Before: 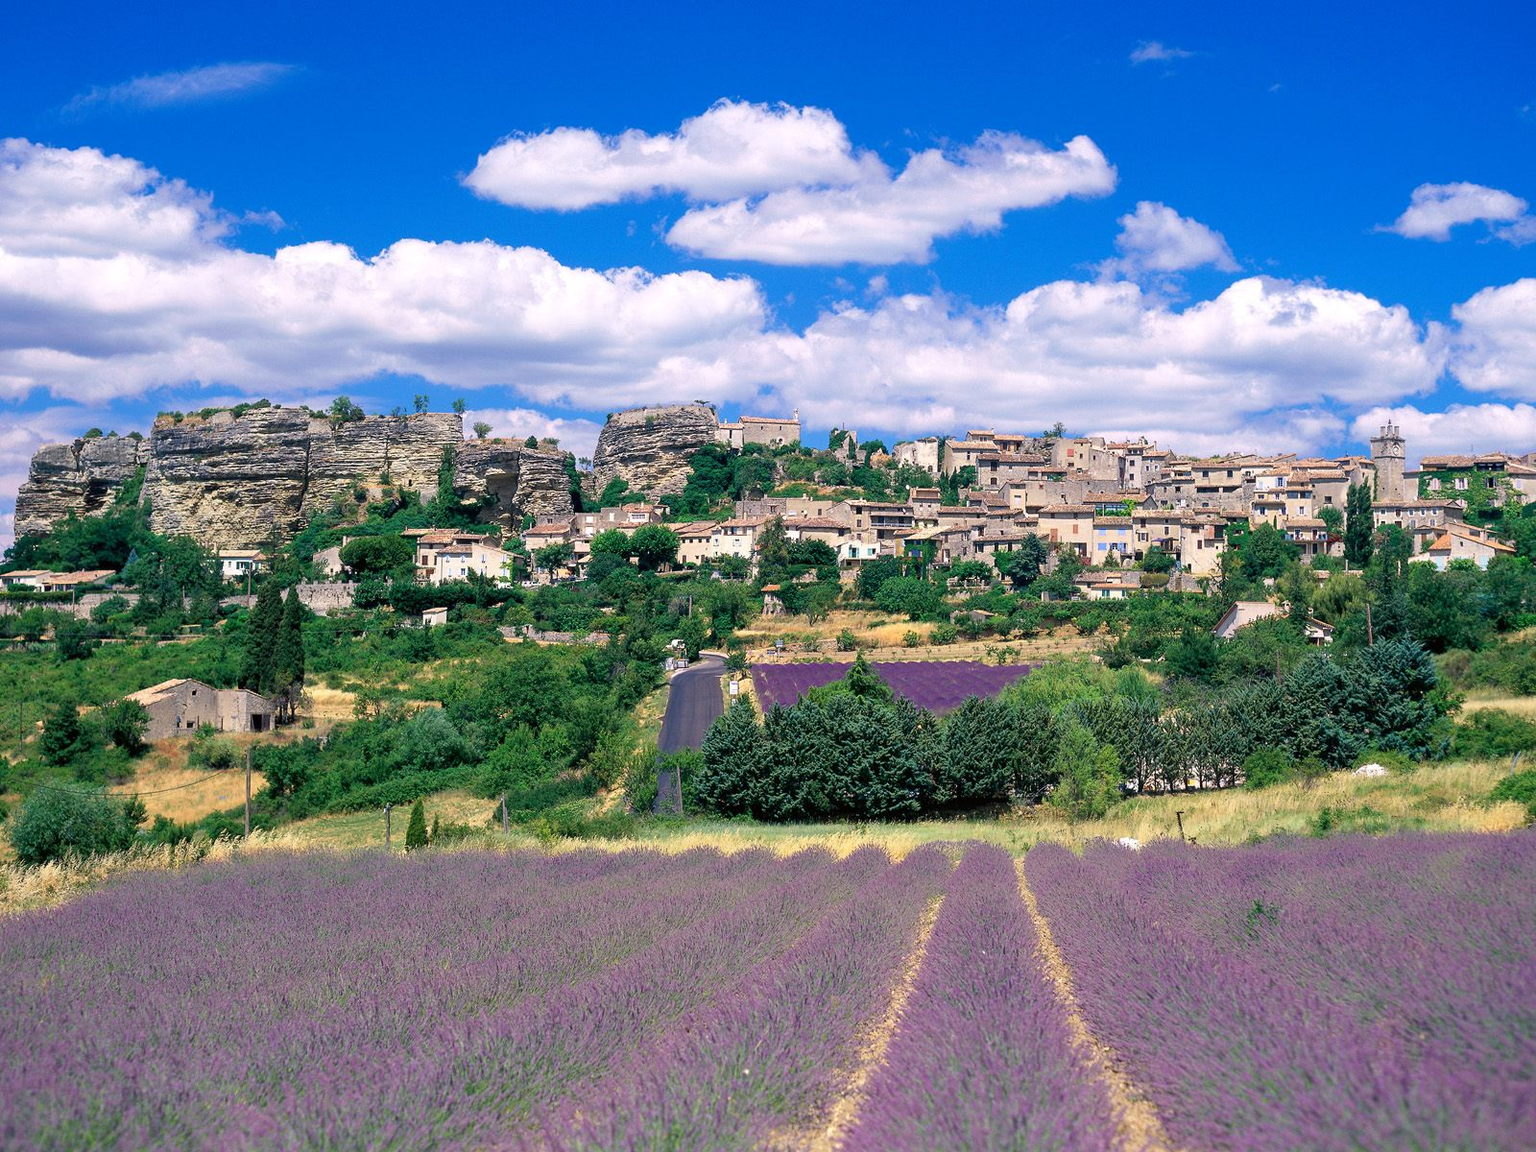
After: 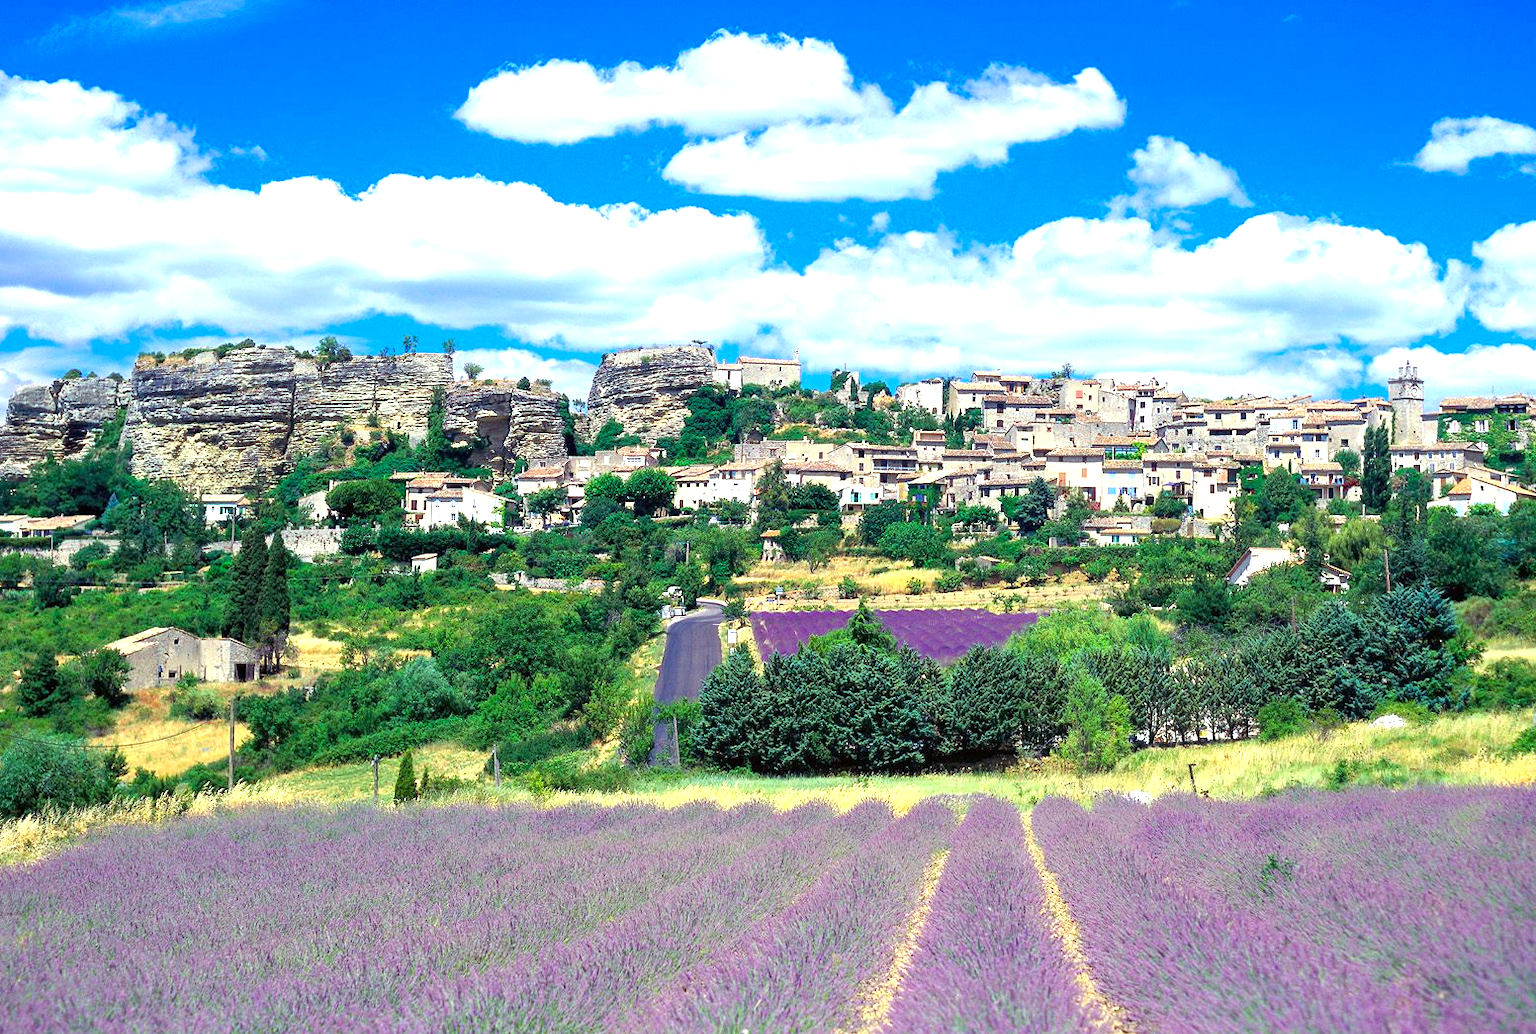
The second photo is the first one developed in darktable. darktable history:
exposure: exposure 0.564 EV, compensate highlight preservation false
crop: left 1.507%, top 6.147%, right 1.379%, bottom 6.637%
color balance rgb: shadows lift › luminance 0.49%, shadows lift › chroma 6.83%, shadows lift › hue 300.29°, power › hue 208.98°, highlights gain › luminance 20.24%, highlights gain › chroma 2.73%, highlights gain › hue 173.85°, perceptual saturation grading › global saturation 18.05%
